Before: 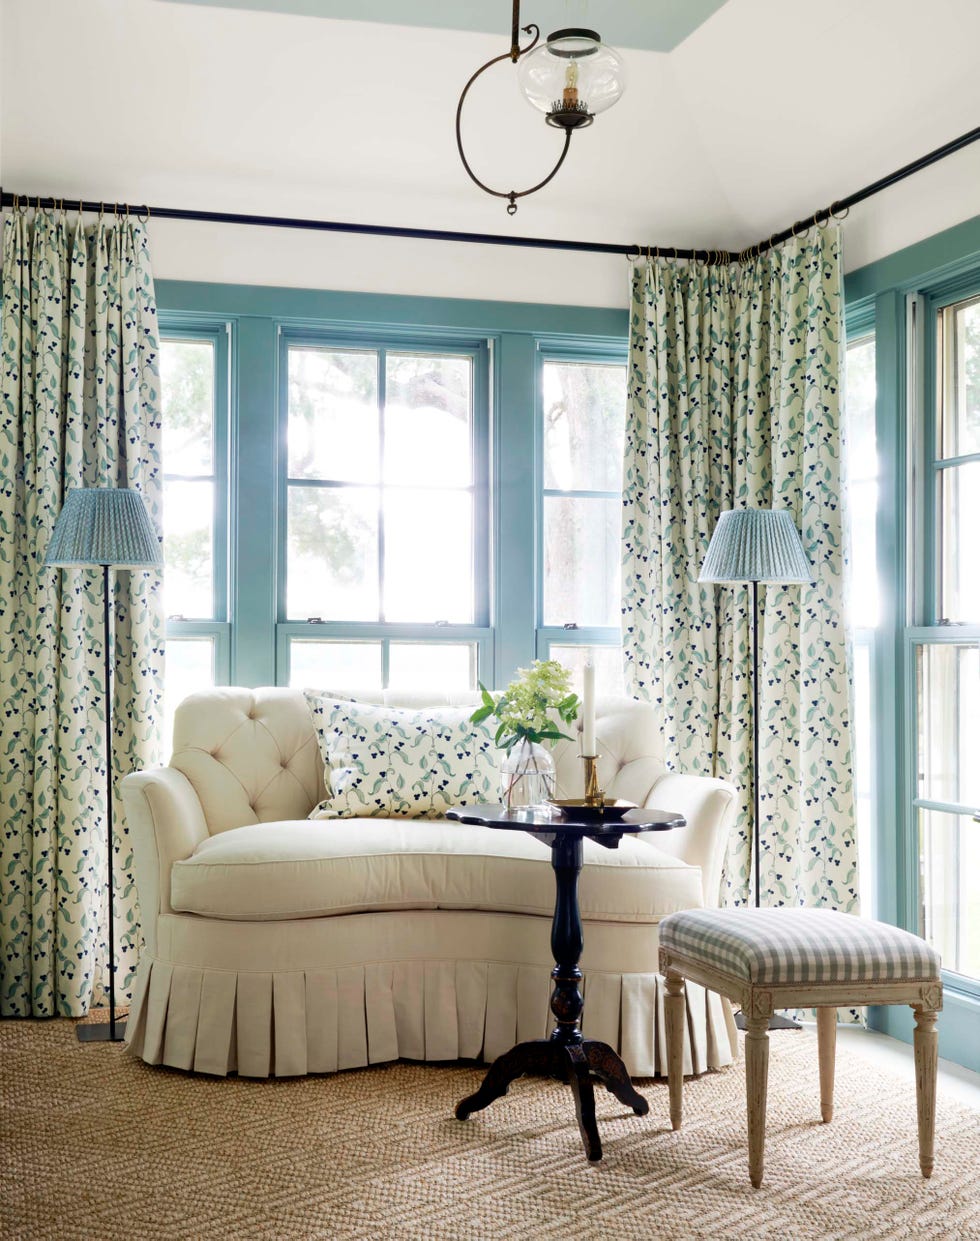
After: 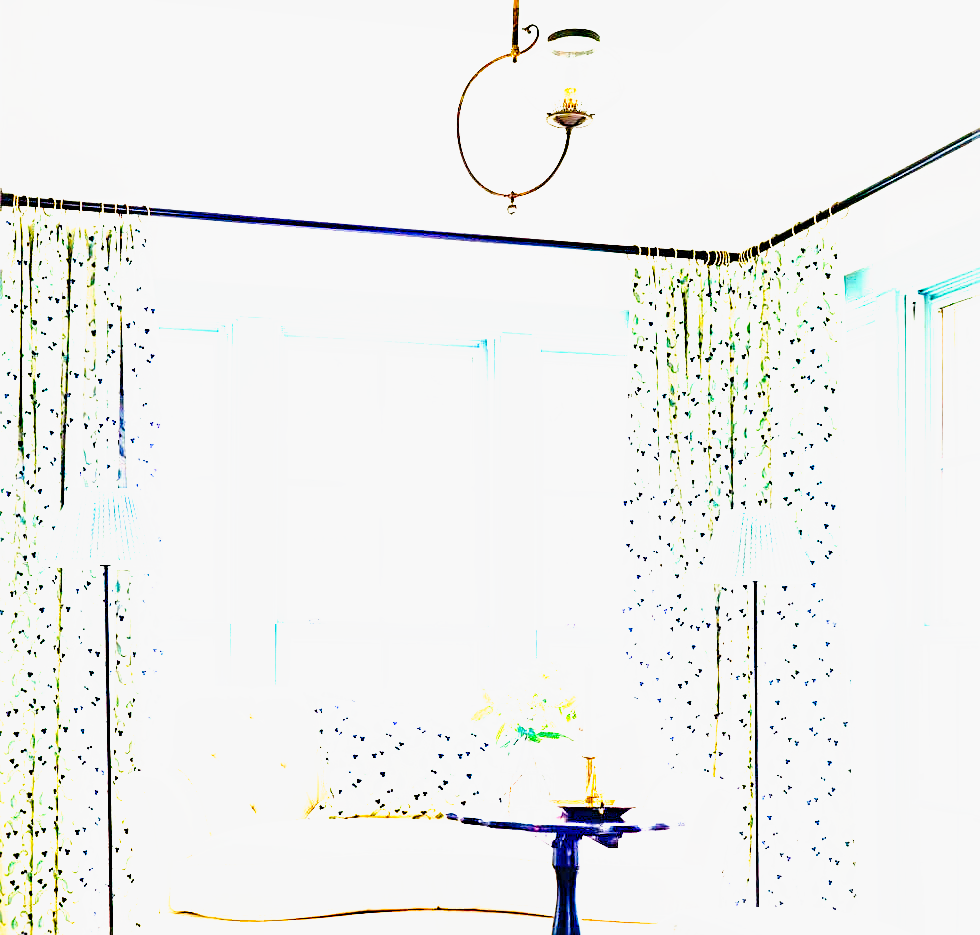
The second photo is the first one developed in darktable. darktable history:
crop: bottom 24.625%
base curve: curves: ch0 [(0, 0) (0.012, 0.01) (0.073, 0.168) (0.31, 0.711) (0.645, 0.957) (1, 1)], preserve colors none
exposure: exposure 1.993 EV, compensate highlight preservation false
color balance rgb: power › hue 329.4°, linear chroma grading › global chroma 15.53%, perceptual saturation grading › global saturation 34.979%, perceptual saturation grading › highlights -25.835%, perceptual saturation grading › shadows 24.578%
tone curve: curves: ch0 [(0, 0) (0.55, 0.716) (0.841, 0.969)], preserve colors none
sharpen: radius 3.119
